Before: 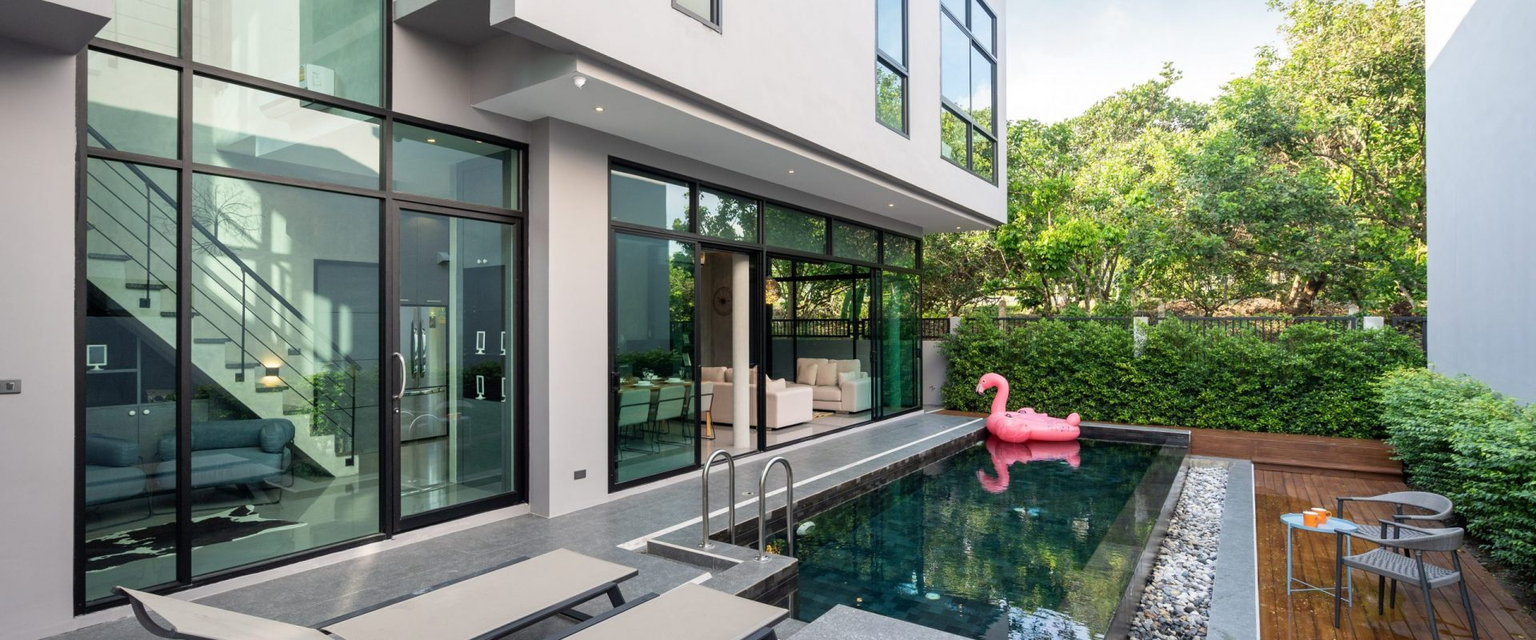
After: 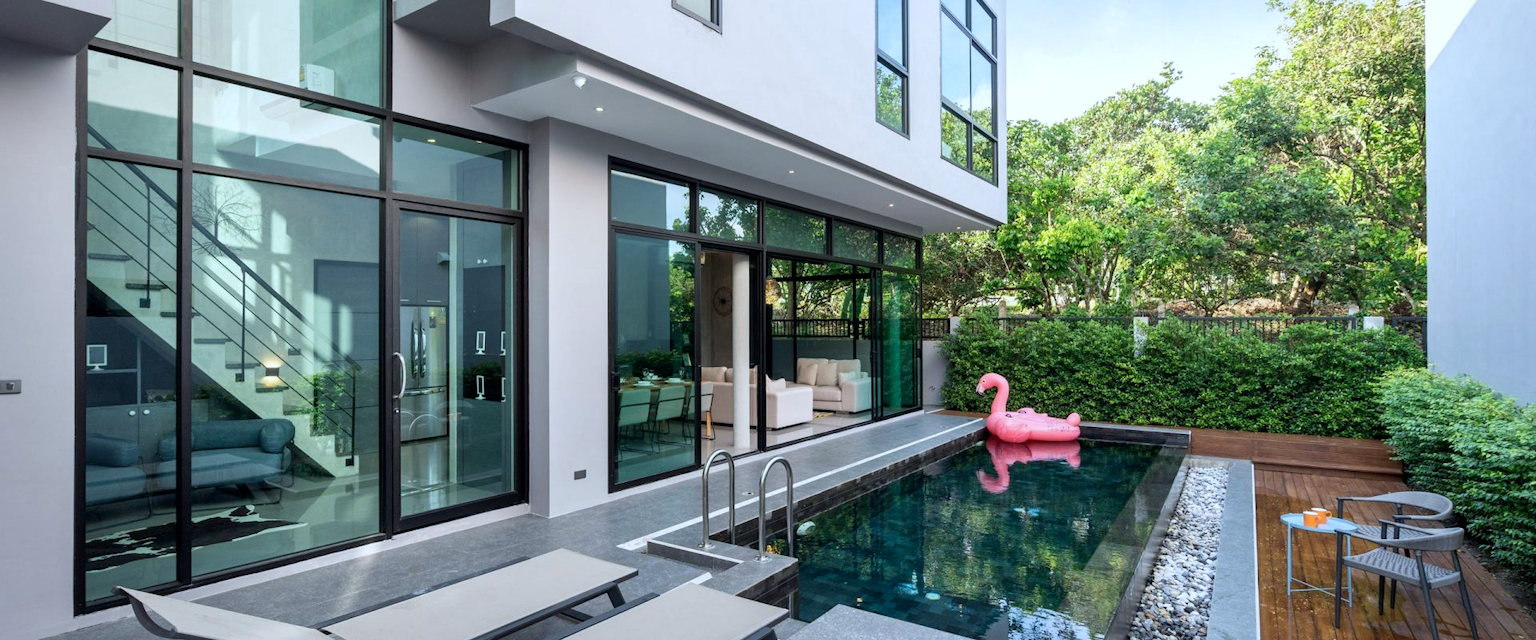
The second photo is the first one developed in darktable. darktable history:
local contrast: mode bilateral grid, contrast 20, coarseness 50, detail 120%, midtone range 0.2
color calibration: illuminant custom, x 0.368, y 0.373, temperature 4330.32 K
